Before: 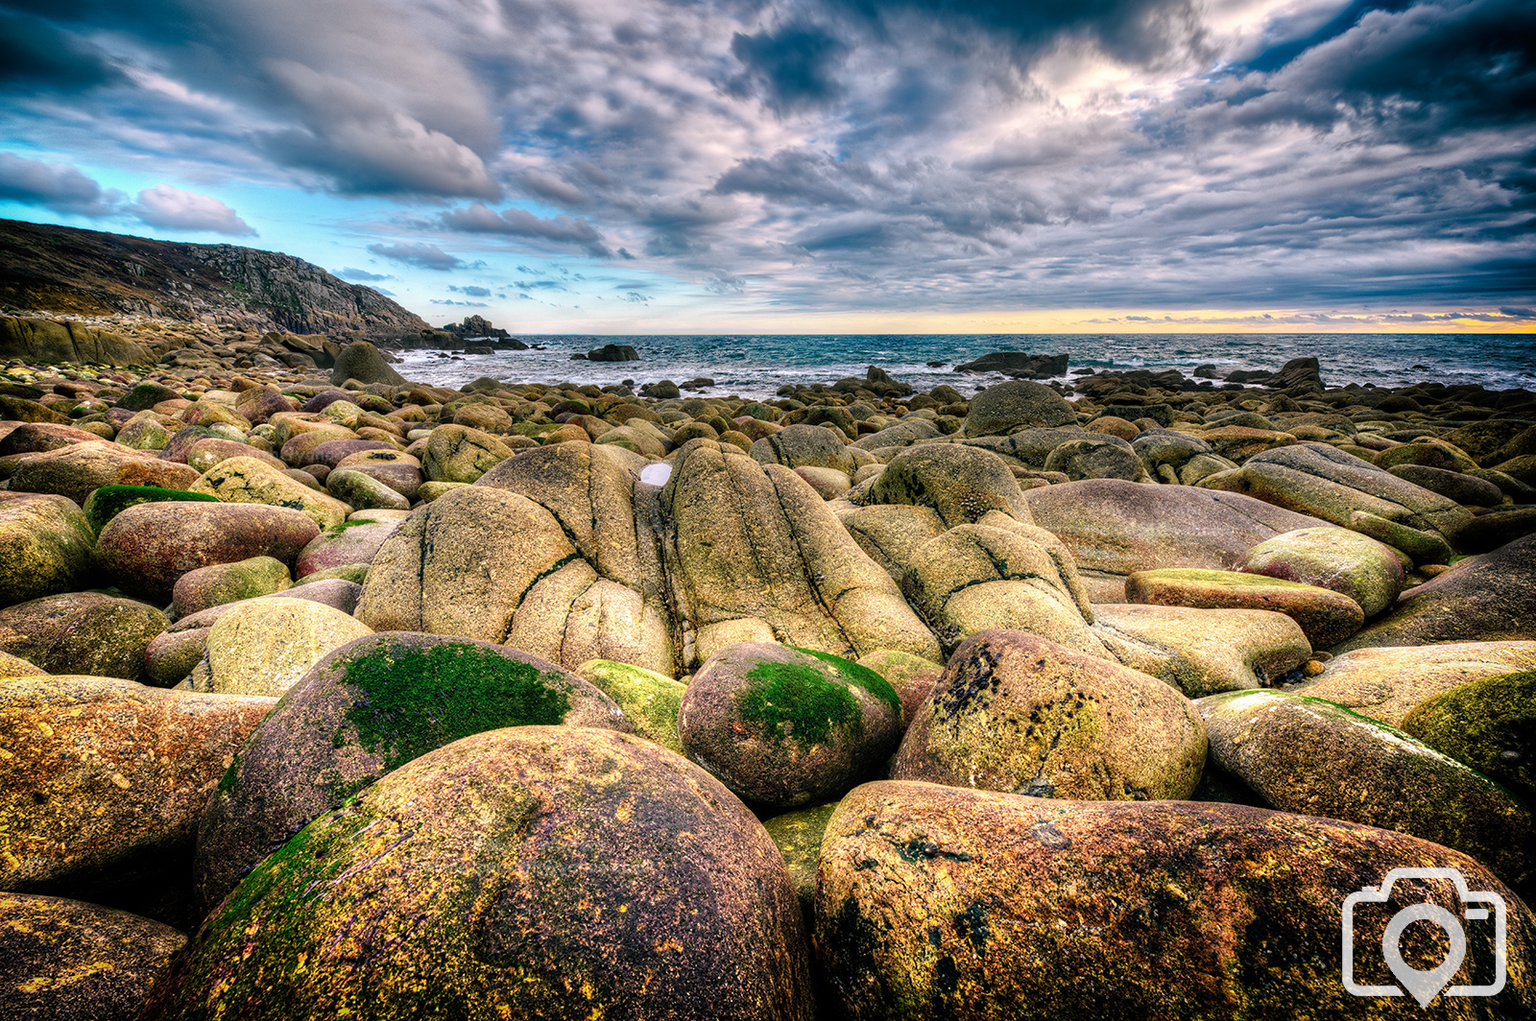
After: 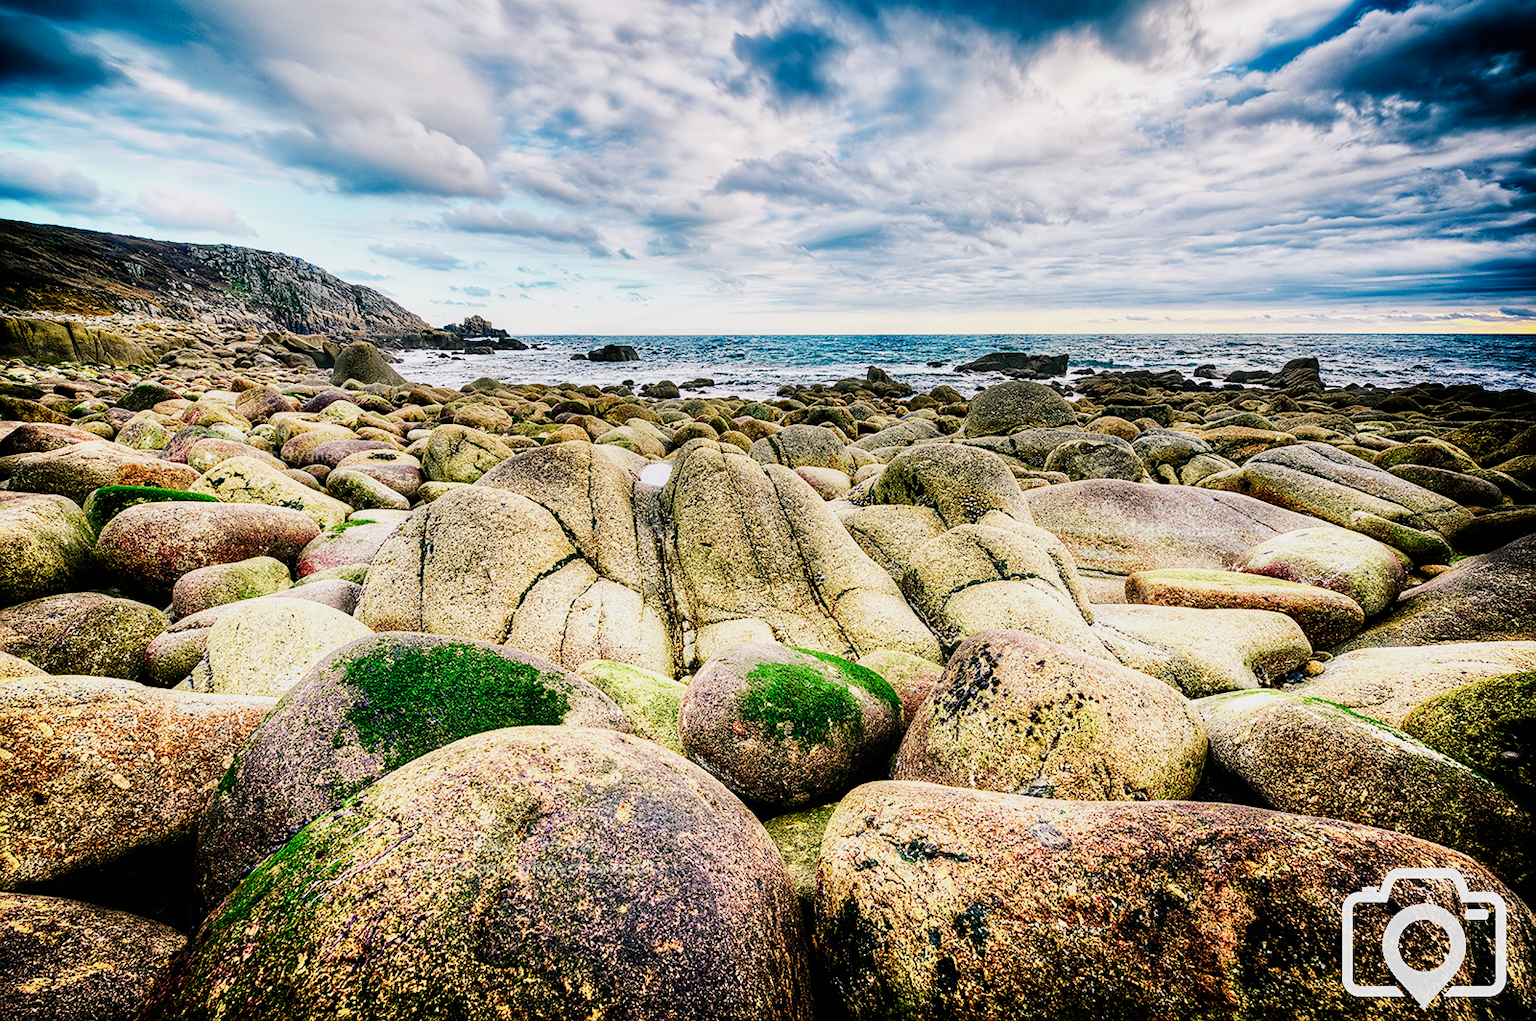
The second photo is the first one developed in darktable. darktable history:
sharpen: radius 1.864, amount 0.398, threshold 1.271
exposure: exposure 1 EV, compensate highlight preservation false
sigmoid: skew -0.2, preserve hue 0%, red attenuation 0.1, red rotation 0.035, green attenuation 0.1, green rotation -0.017, blue attenuation 0.15, blue rotation -0.052, base primaries Rec2020
